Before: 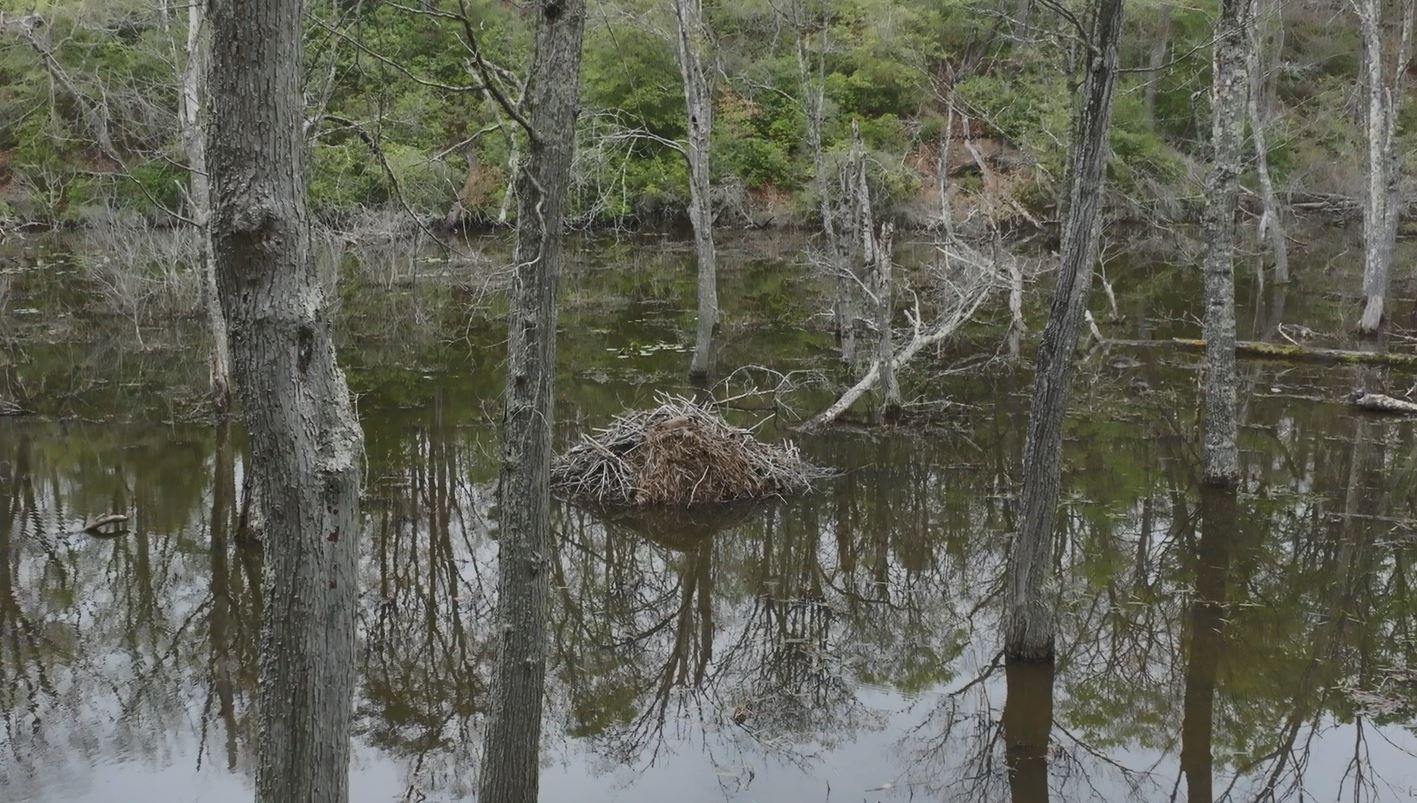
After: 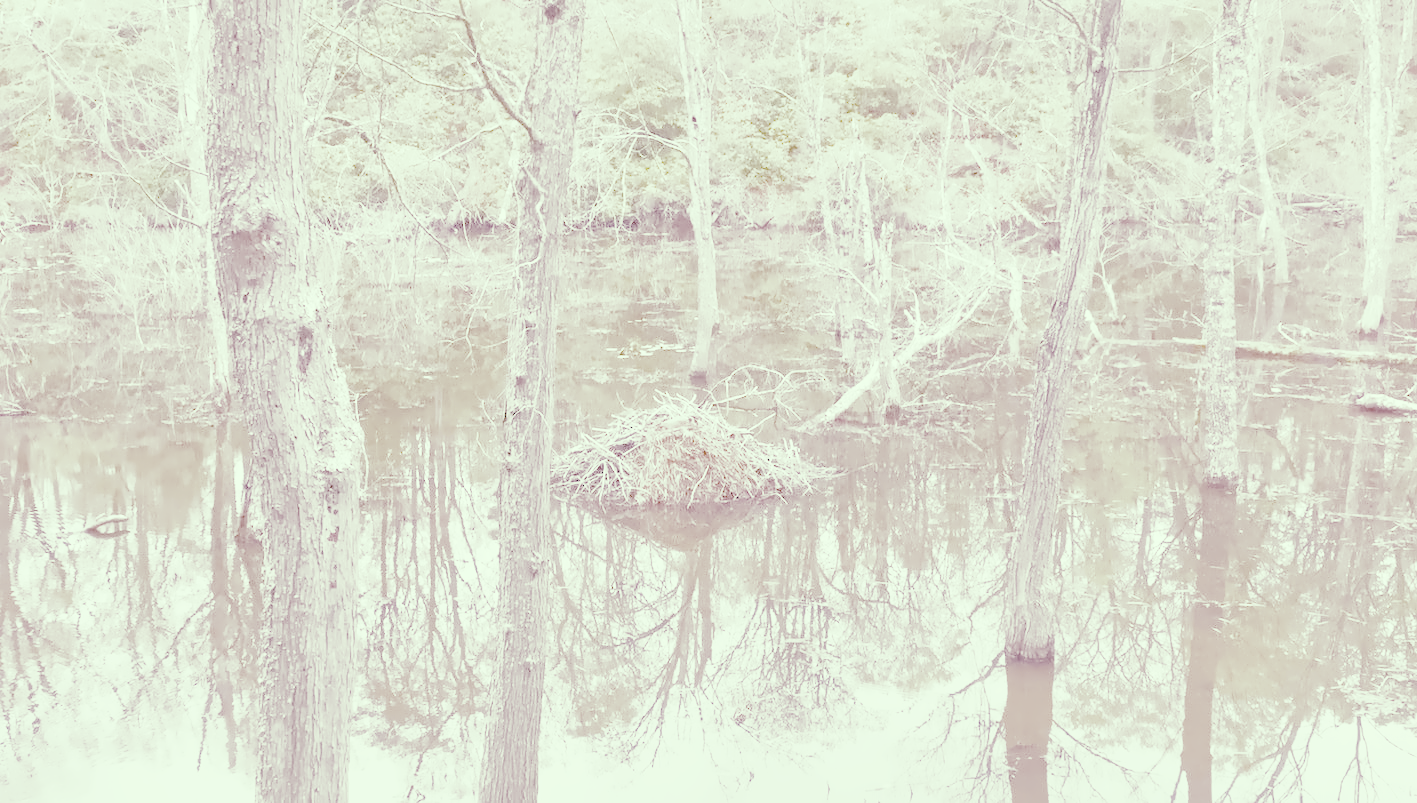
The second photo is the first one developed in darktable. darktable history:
local contrast: on, module defaults
color calibration: illuminant as shot in camera, x 0.37, y 0.382, temperature 4313.32 K
denoise (profiled): preserve shadows 1.52, scattering 0.002, a [-1, 0, 0], compensate highlight preservation false
exposure: black level correction 0, exposure 1.45 EV, compensate exposure bias true, compensate highlight preservation false
filmic rgb: black relative exposure -2.85 EV, white relative exposure 4.56 EV, hardness 1.77, contrast 1.25, preserve chrominance no, color science v5 (2021)
haze removal: compatibility mode true, adaptive false
highlight reconstruction: on, module defaults
lens correction: scale 1, crop 1, focal 35, aperture 5, distance 0.775, camera "Canon EOS RP", lens "Canon RF 35mm F1.8 MACRO IS STM"
white balance: red 2.229, blue 1.46
velvia: on, module defaults
color correction: highlights a* -20.17, highlights b* 20.27, shadows a* 20.03, shadows b* -20.46, saturation 0.43
color balance rgb: linear chroma grading › global chroma 18.9%, perceptual saturation grading › global saturation 20%, perceptual saturation grading › highlights -25%, perceptual saturation grading › shadows 50%, global vibrance 18.93%
